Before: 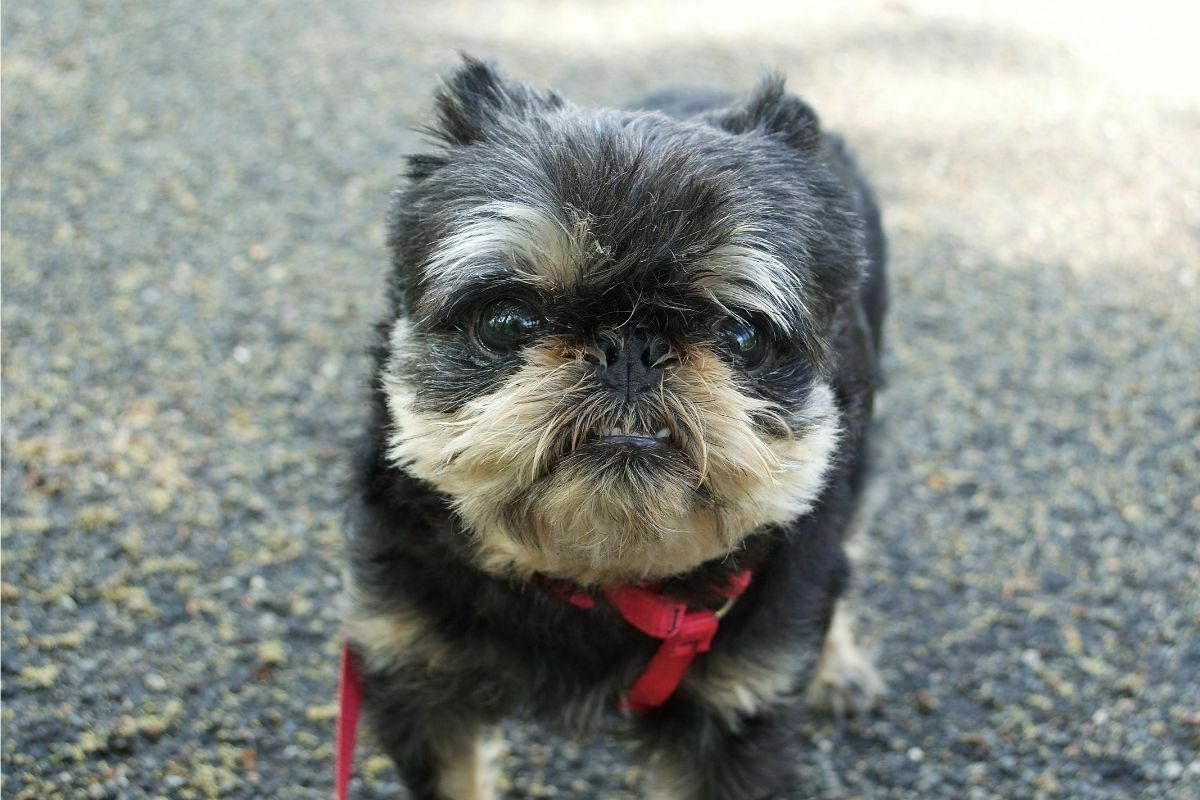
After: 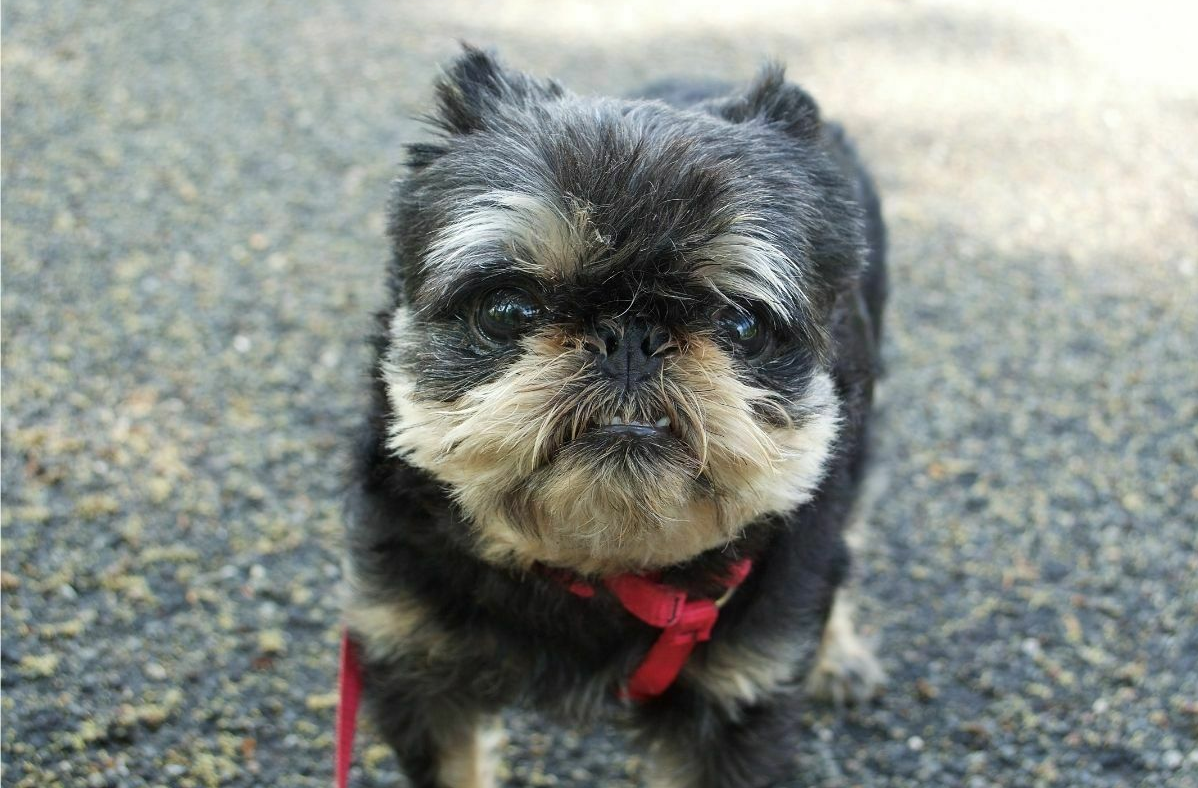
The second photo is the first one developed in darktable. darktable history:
crop: top 1.455%, right 0.103%
